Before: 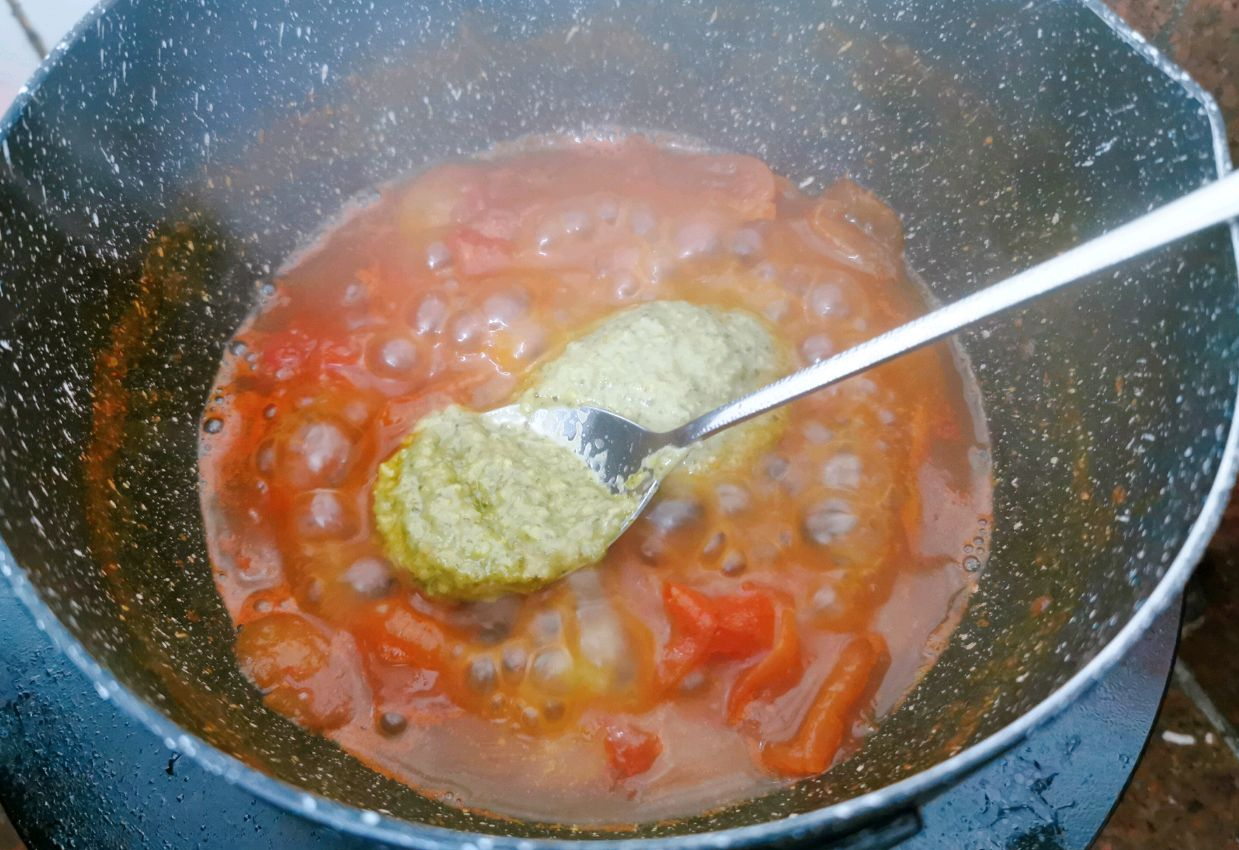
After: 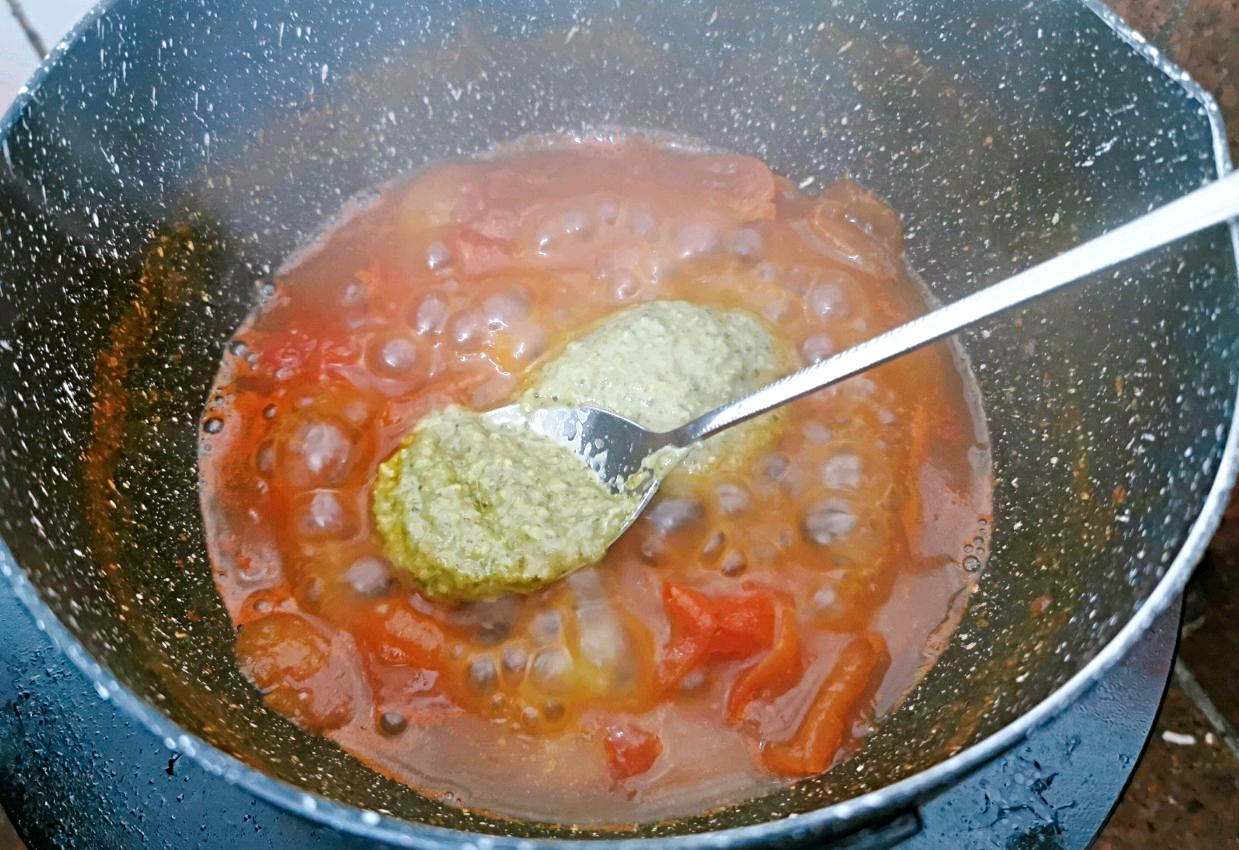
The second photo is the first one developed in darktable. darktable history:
sharpen: radius 4.895
